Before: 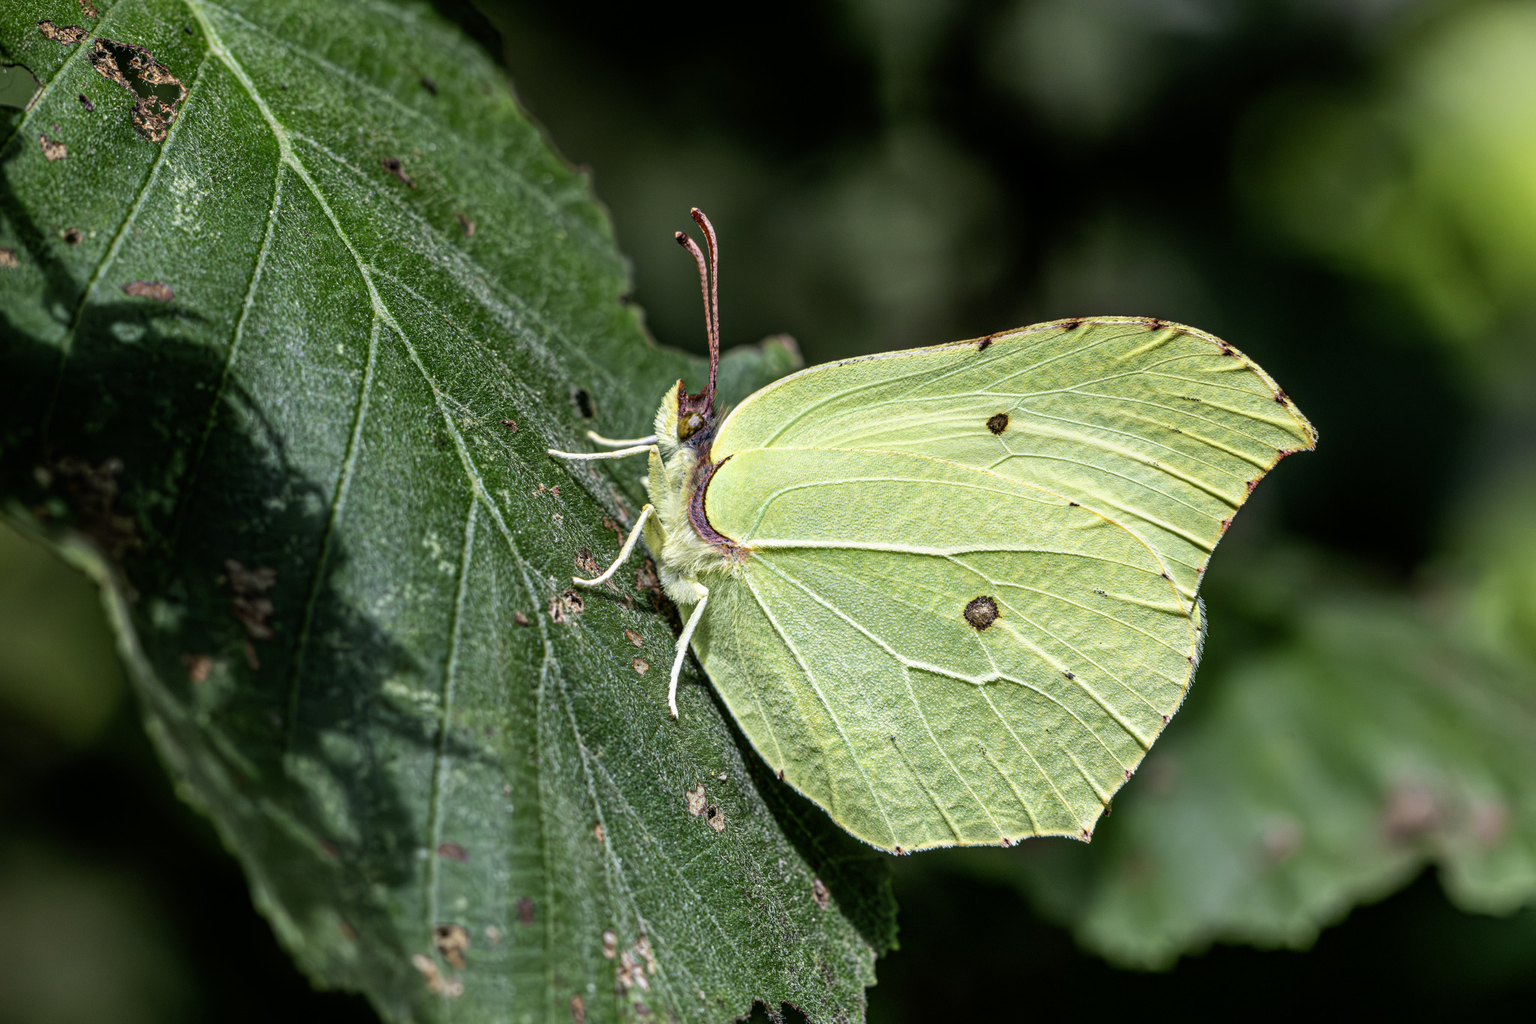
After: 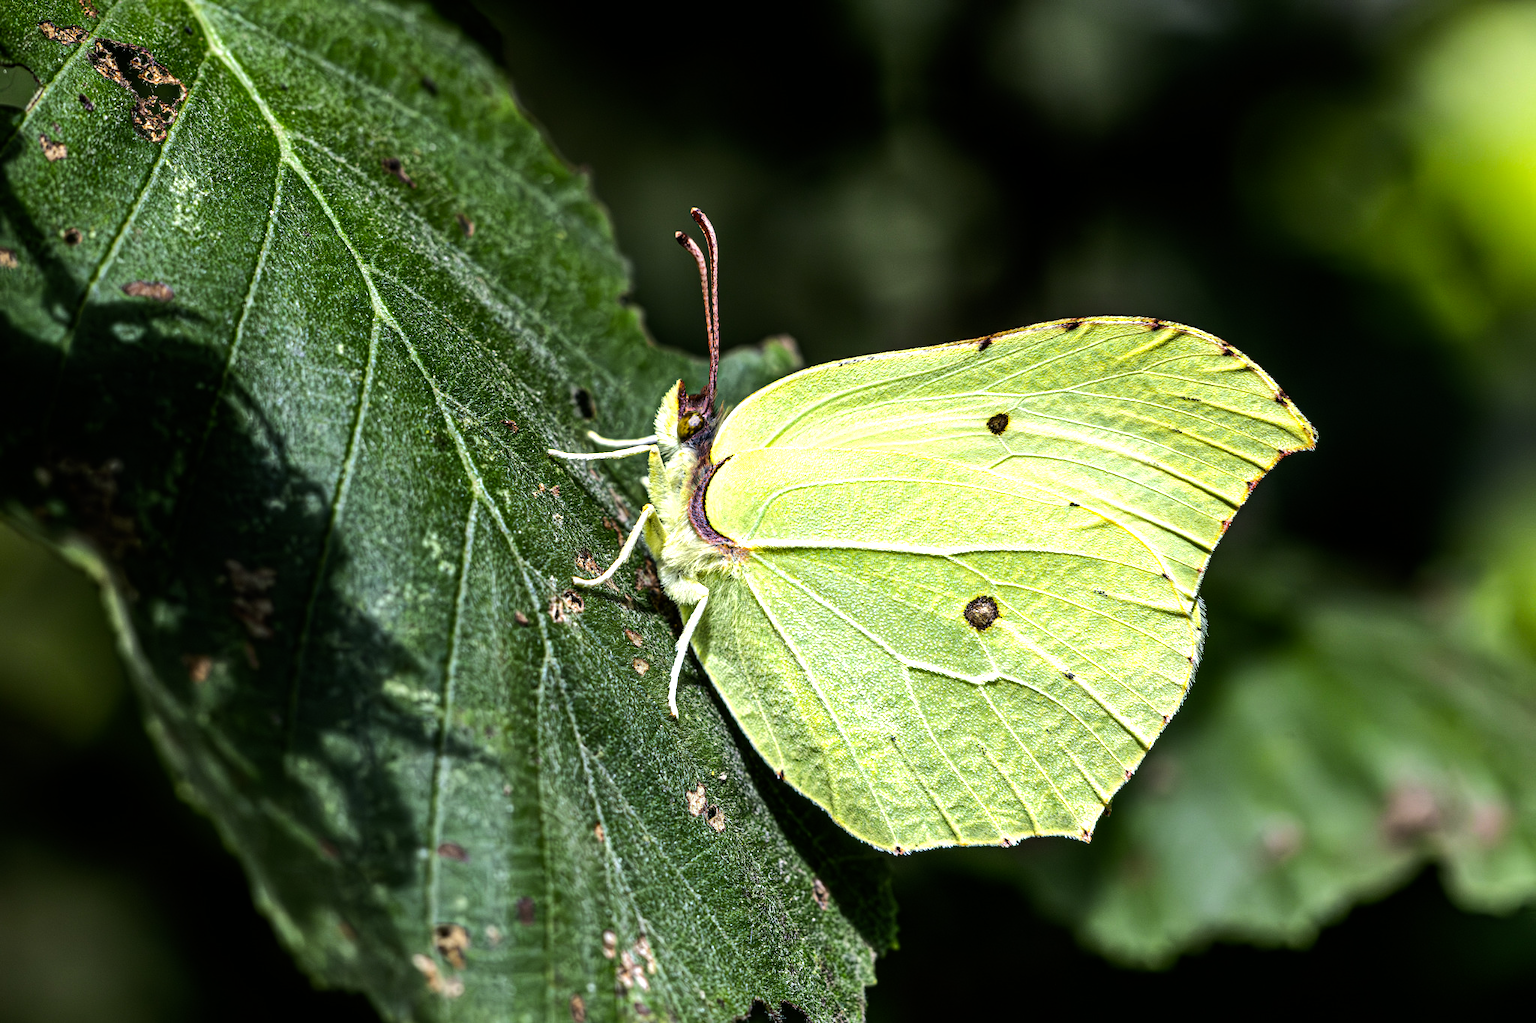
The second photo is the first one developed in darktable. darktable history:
color balance rgb: perceptual saturation grading › global saturation 25.533%, perceptual brilliance grading › highlights 18.008%, perceptual brilliance grading › mid-tones 32.523%, perceptual brilliance grading › shadows -31.169%, contrast 4.799%
